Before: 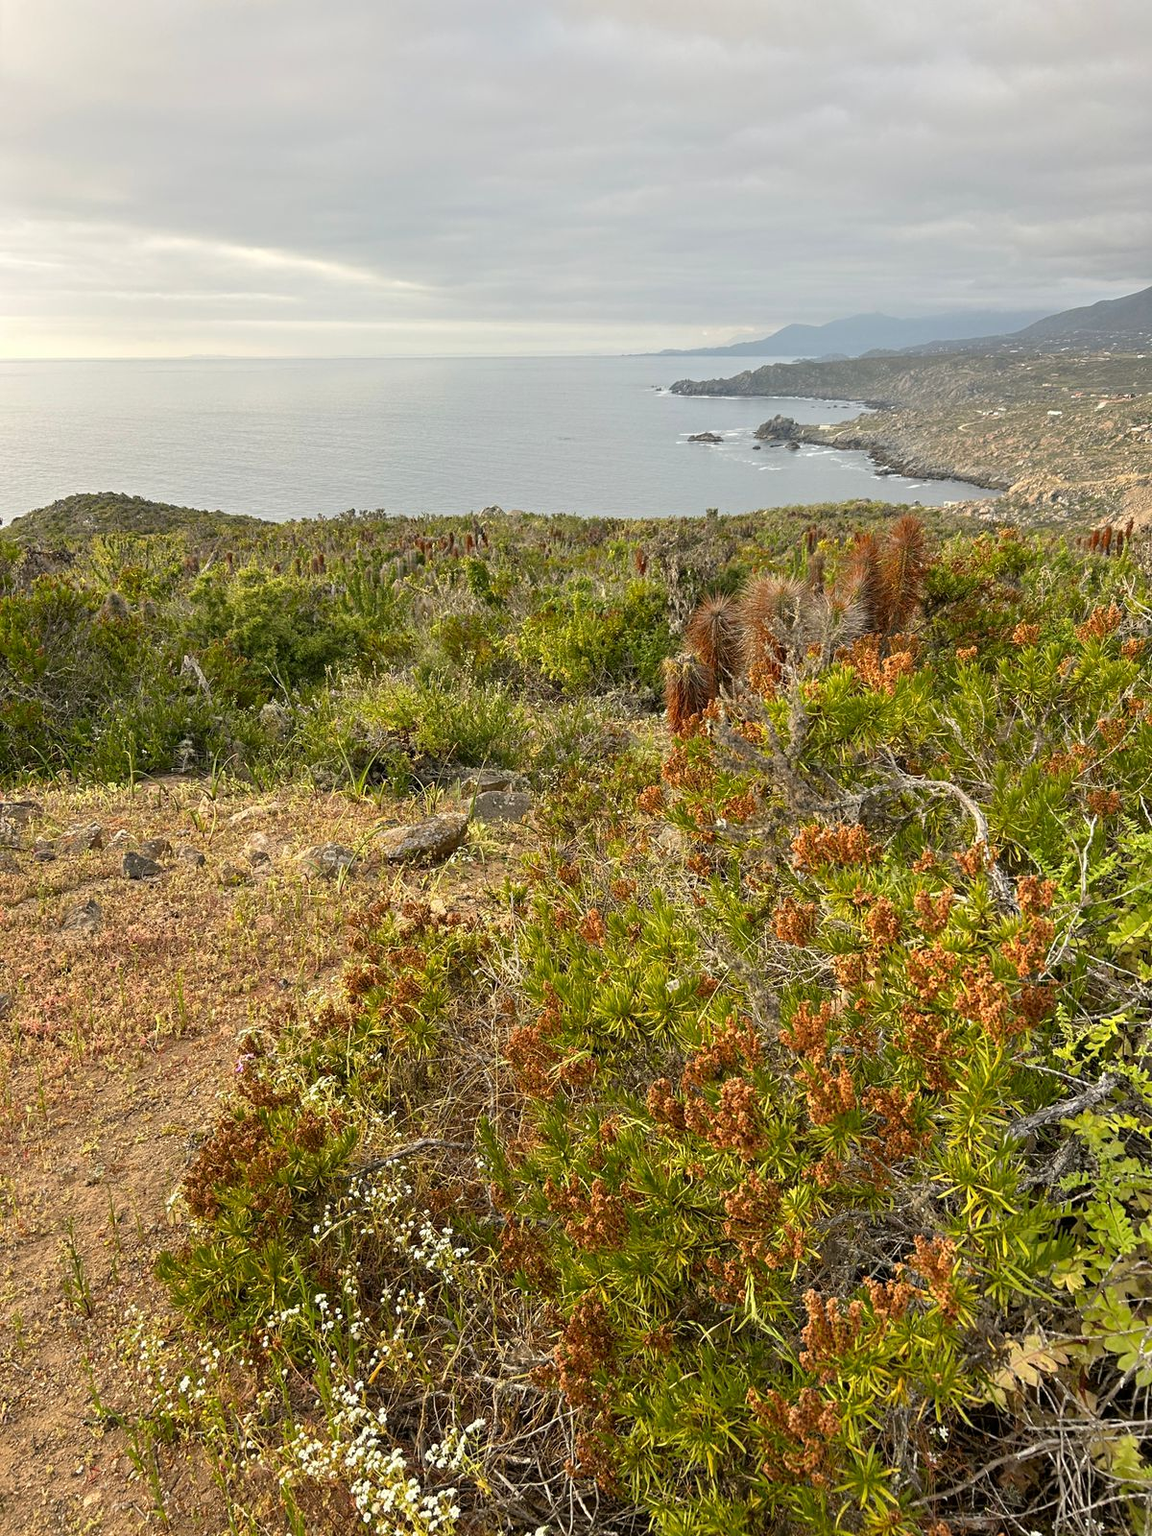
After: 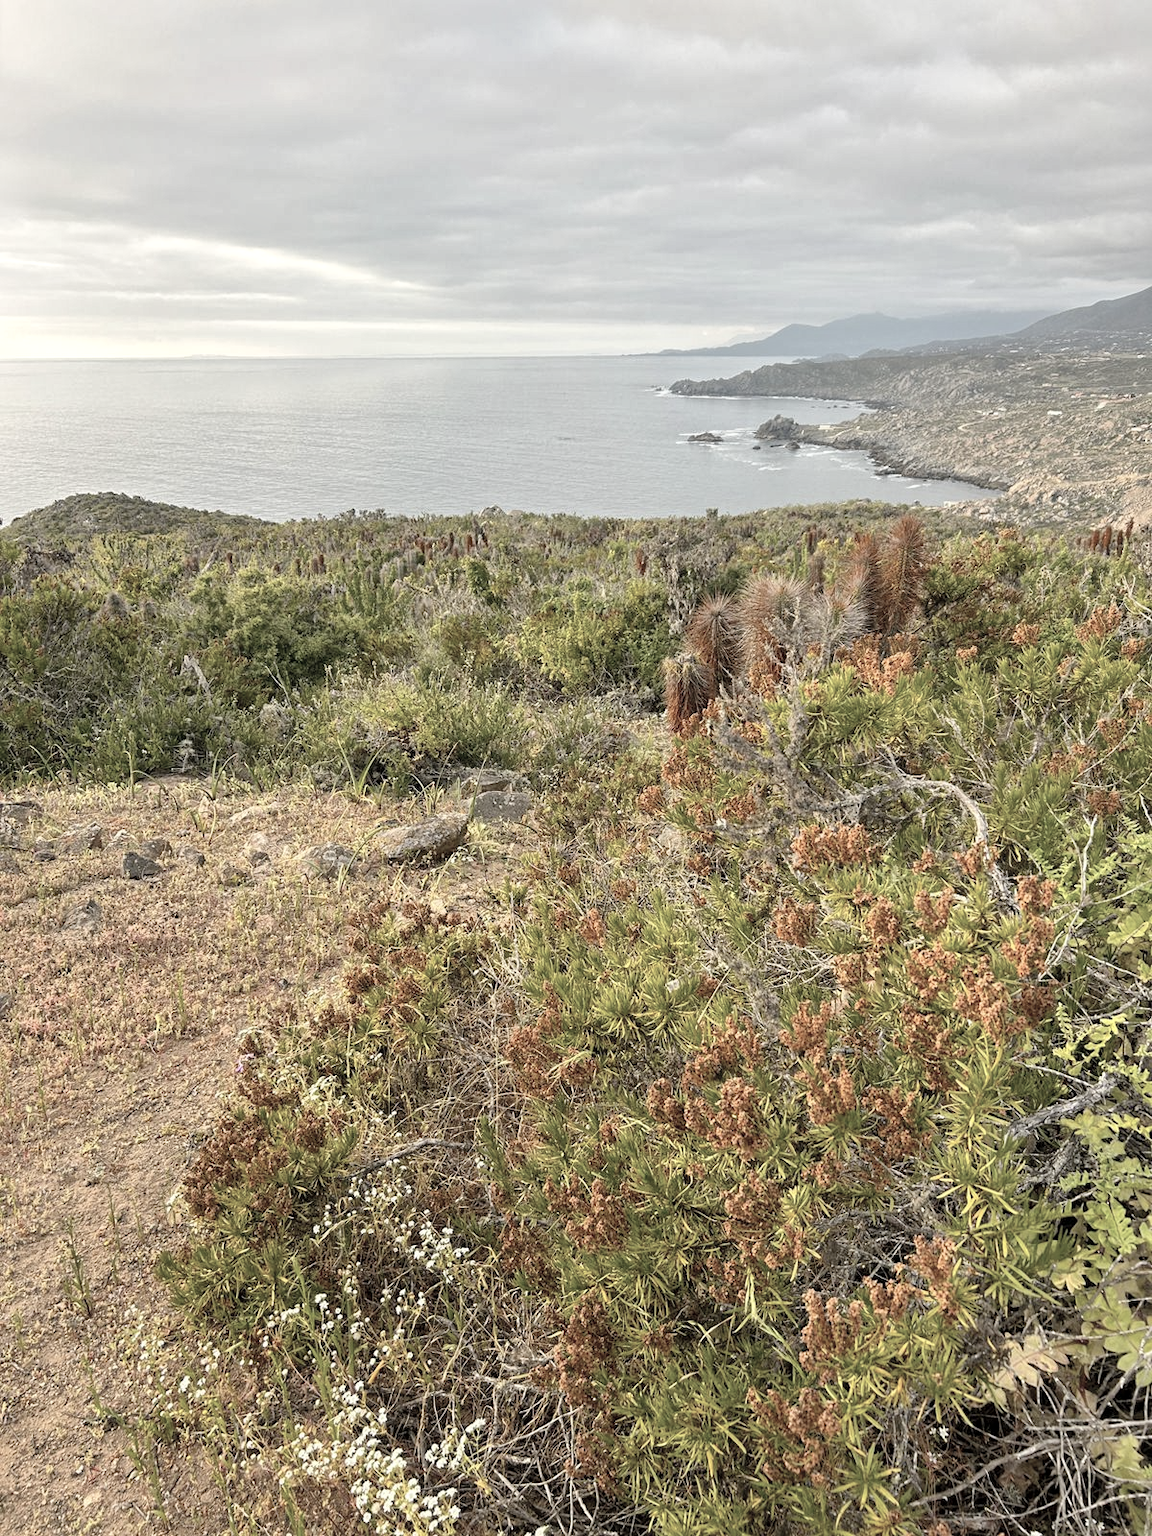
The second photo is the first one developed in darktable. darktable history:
color correction: saturation 0.57
global tonemap: drago (1, 100), detail 1
